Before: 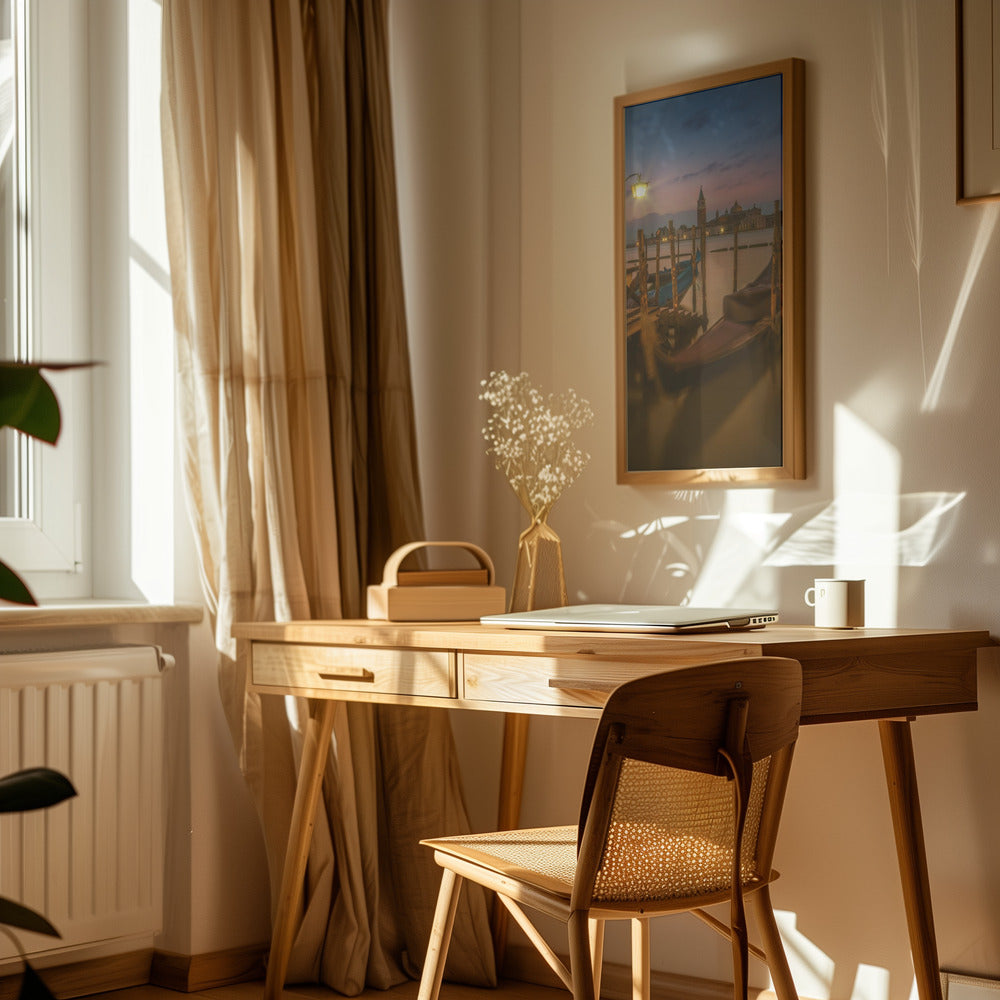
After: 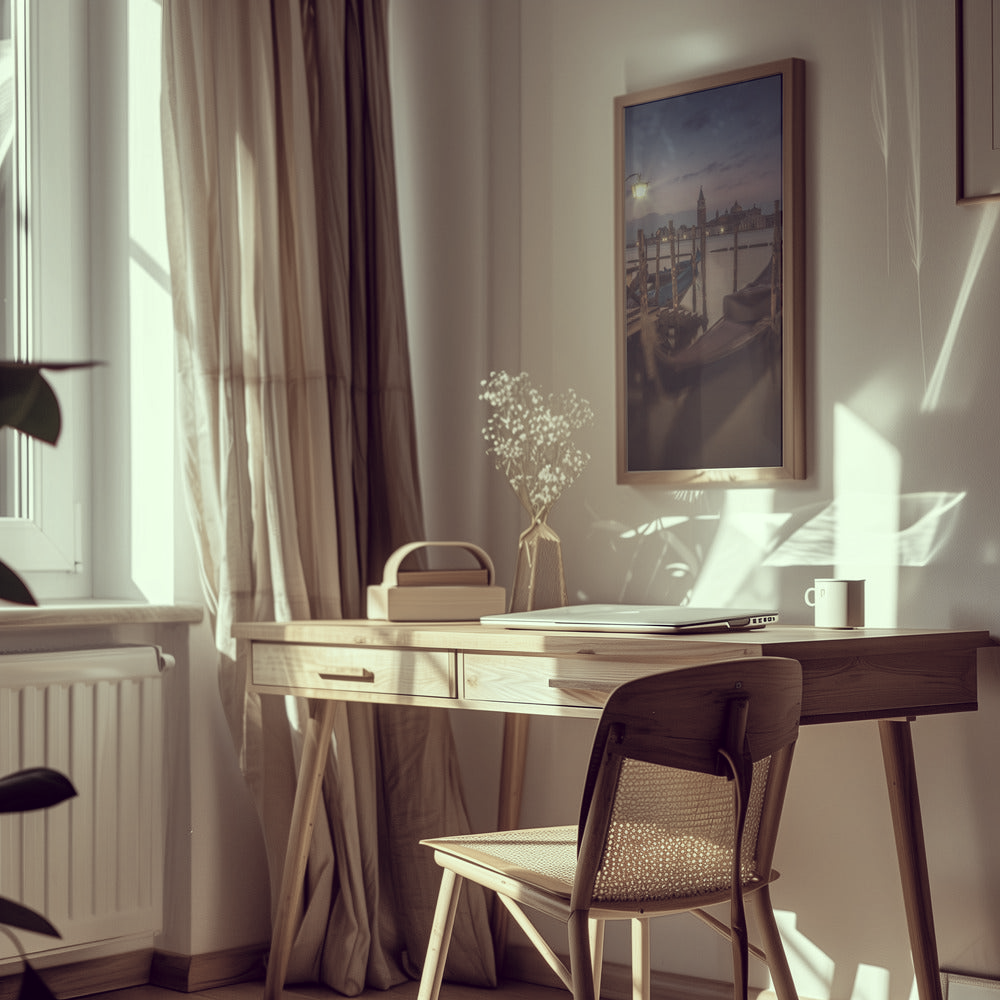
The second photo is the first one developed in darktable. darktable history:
color correction: highlights a* -20.17, highlights b* 20.27, shadows a* 20.03, shadows b* -20.46, saturation 0.43
shadows and highlights: low approximation 0.01, soften with gaussian
